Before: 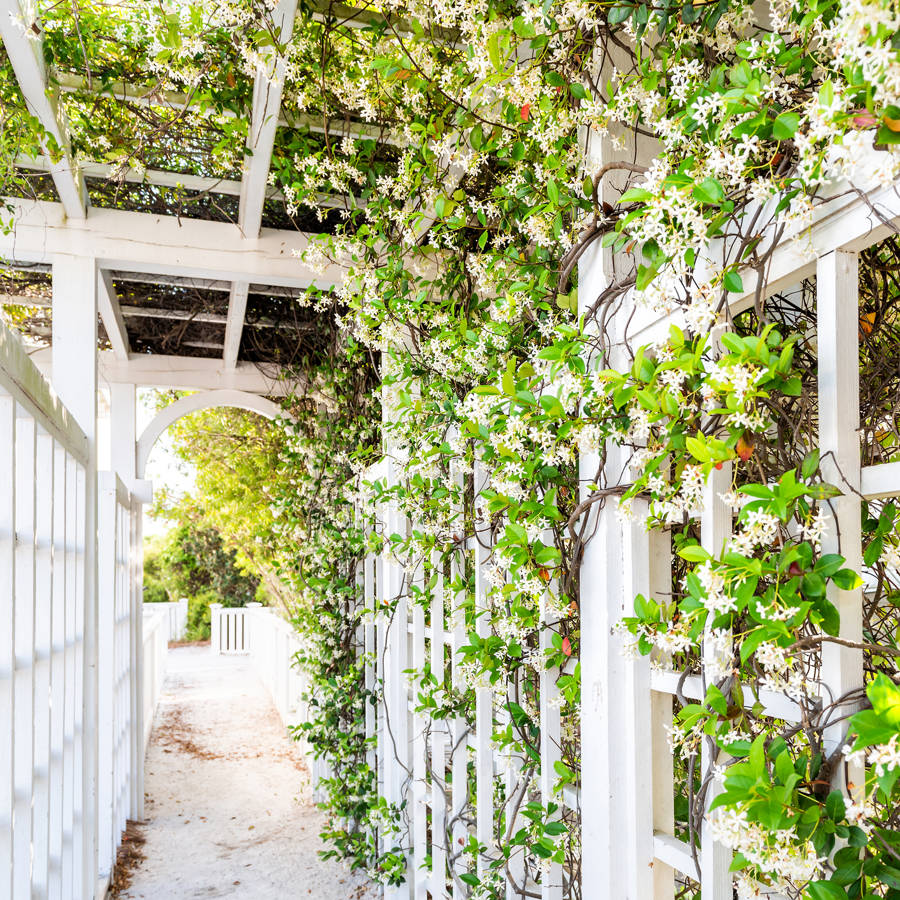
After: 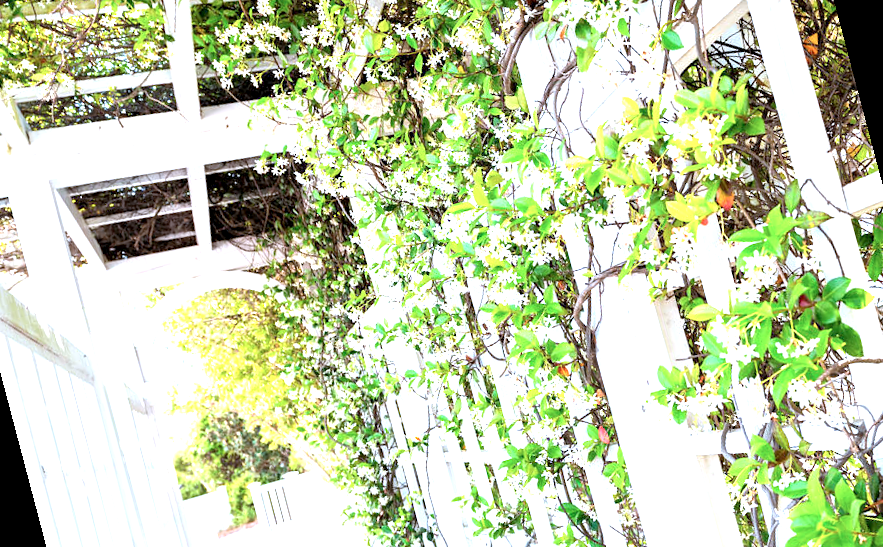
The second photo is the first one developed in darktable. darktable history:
exposure: black level correction 0.001, exposure 1 EV, compensate highlight preservation false
rotate and perspective: rotation -14.8°, crop left 0.1, crop right 0.903, crop top 0.25, crop bottom 0.748
color correction: highlights a* -2.24, highlights b* -18.1
